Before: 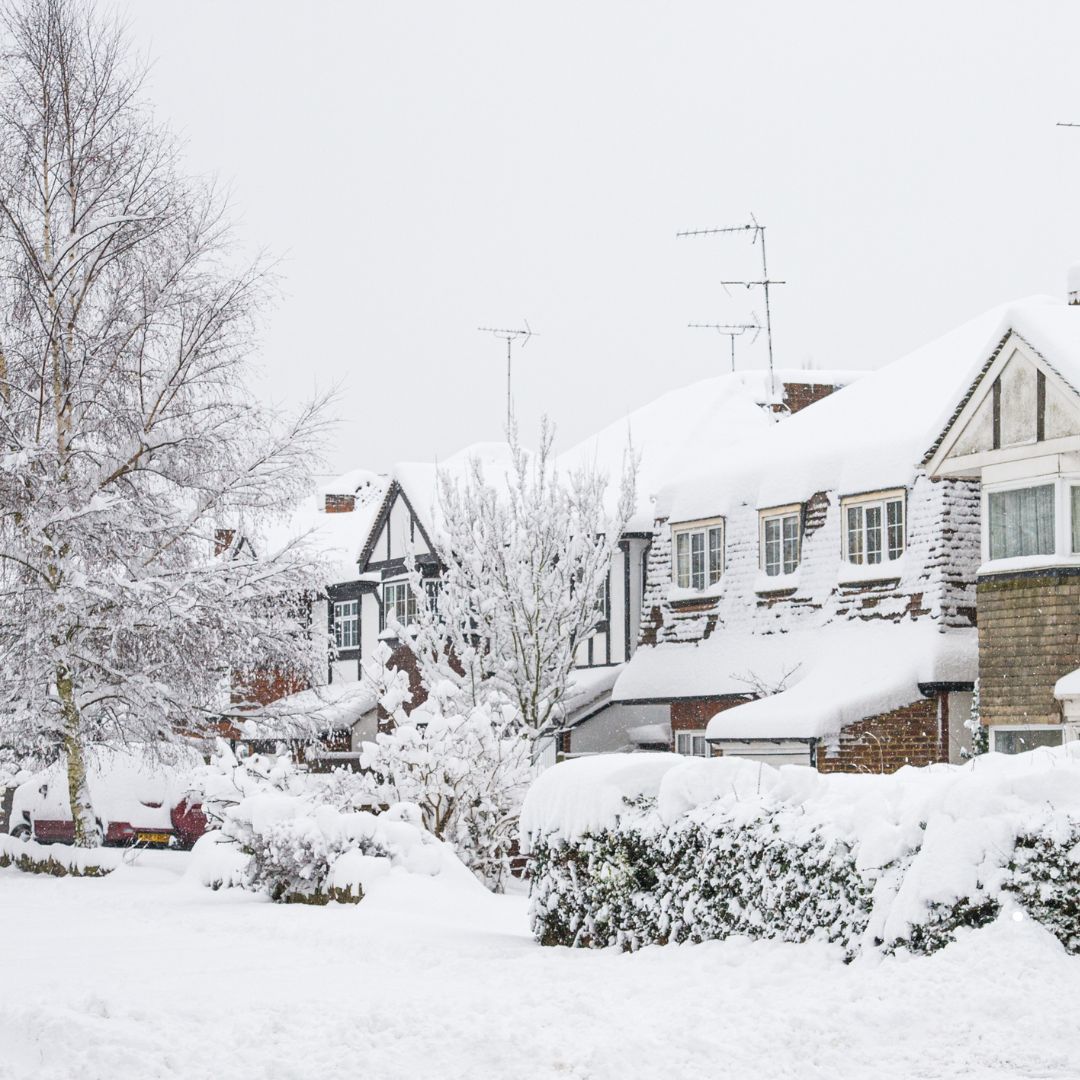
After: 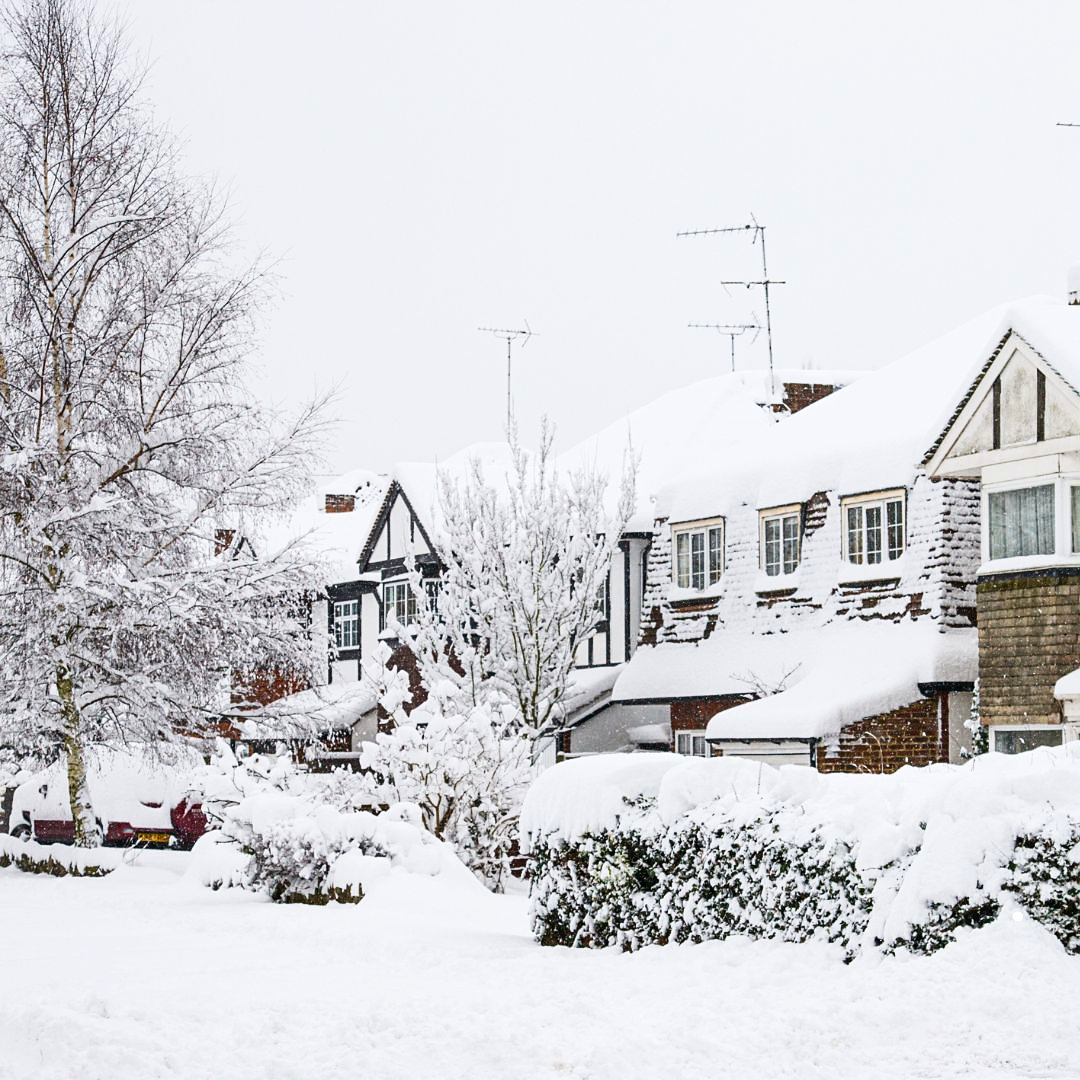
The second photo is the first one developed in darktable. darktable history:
sharpen: amount 0.2
contrast brightness saturation: contrast 0.21, brightness -0.11, saturation 0.21
